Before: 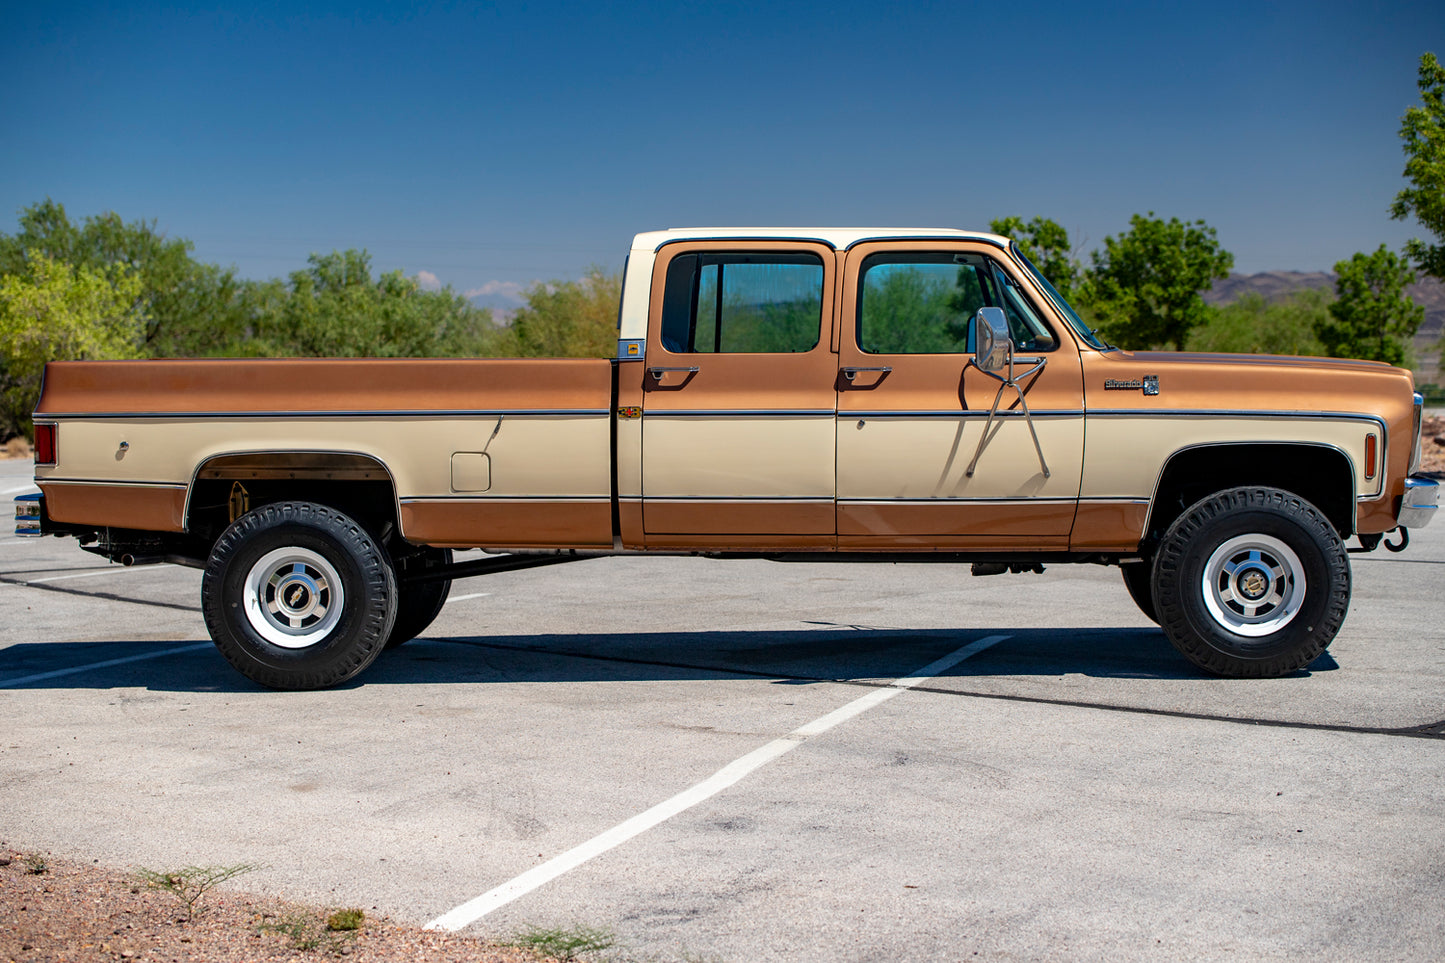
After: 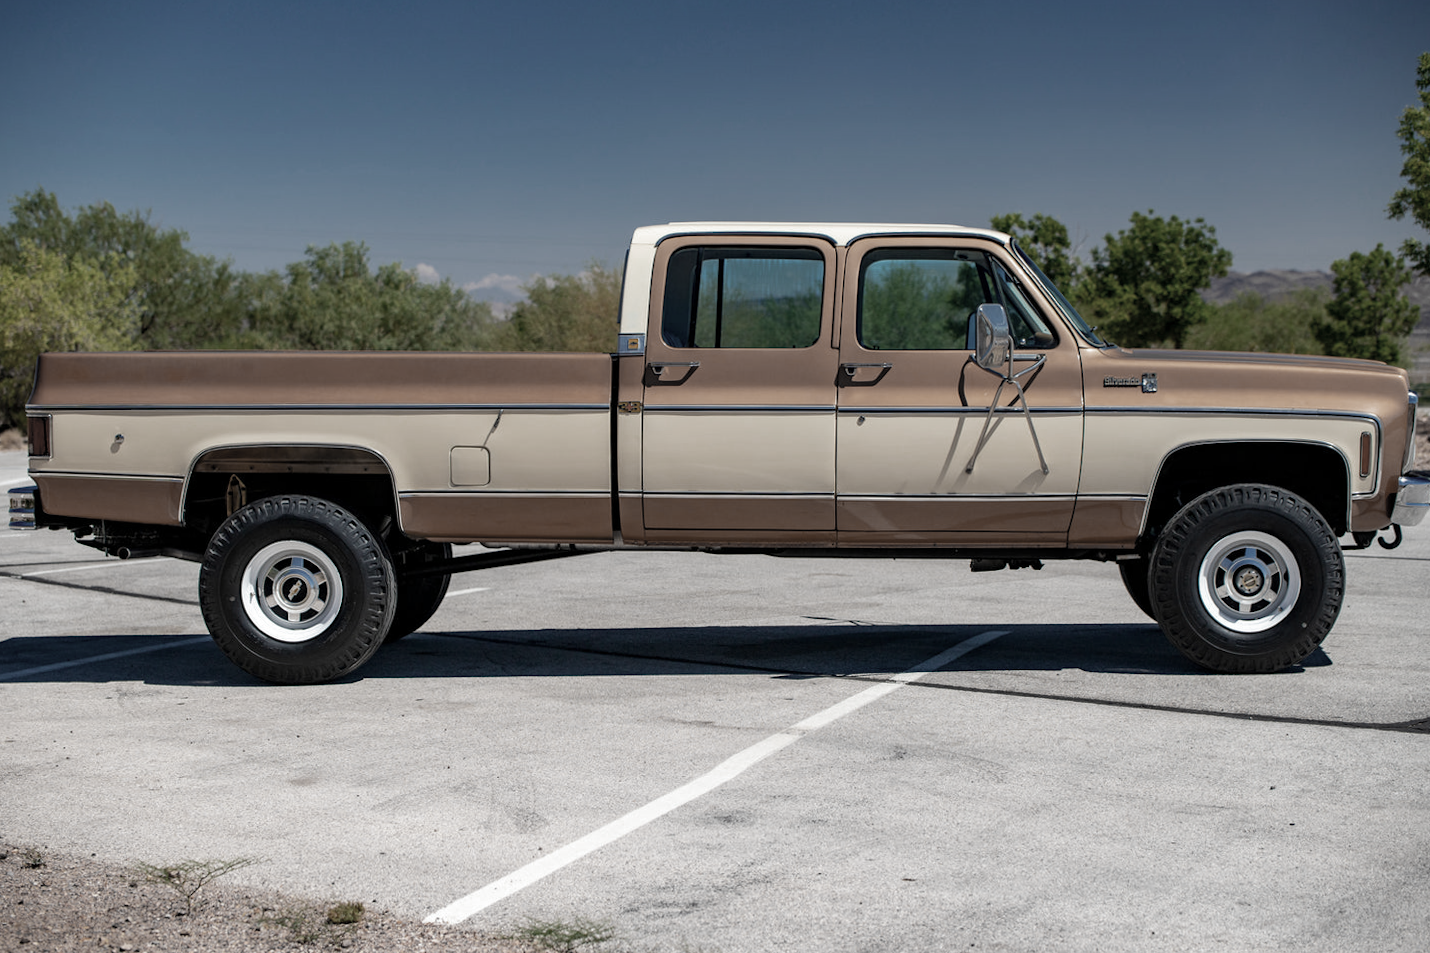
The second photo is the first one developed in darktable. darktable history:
rotate and perspective: rotation 0.174°, lens shift (vertical) 0.013, lens shift (horizontal) 0.019, shear 0.001, automatic cropping original format, crop left 0.007, crop right 0.991, crop top 0.016, crop bottom 0.997
color zones: curves: ch0 [(0, 0.487) (0.241, 0.395) (0.434, 0.373) (0.658, 0.412) (0.838, 0.487)]; ch1 [(0, 0) (0.053, 0.053) (0.211, 0.202) (0.579, 0.259) (0.781, 0.241)]
